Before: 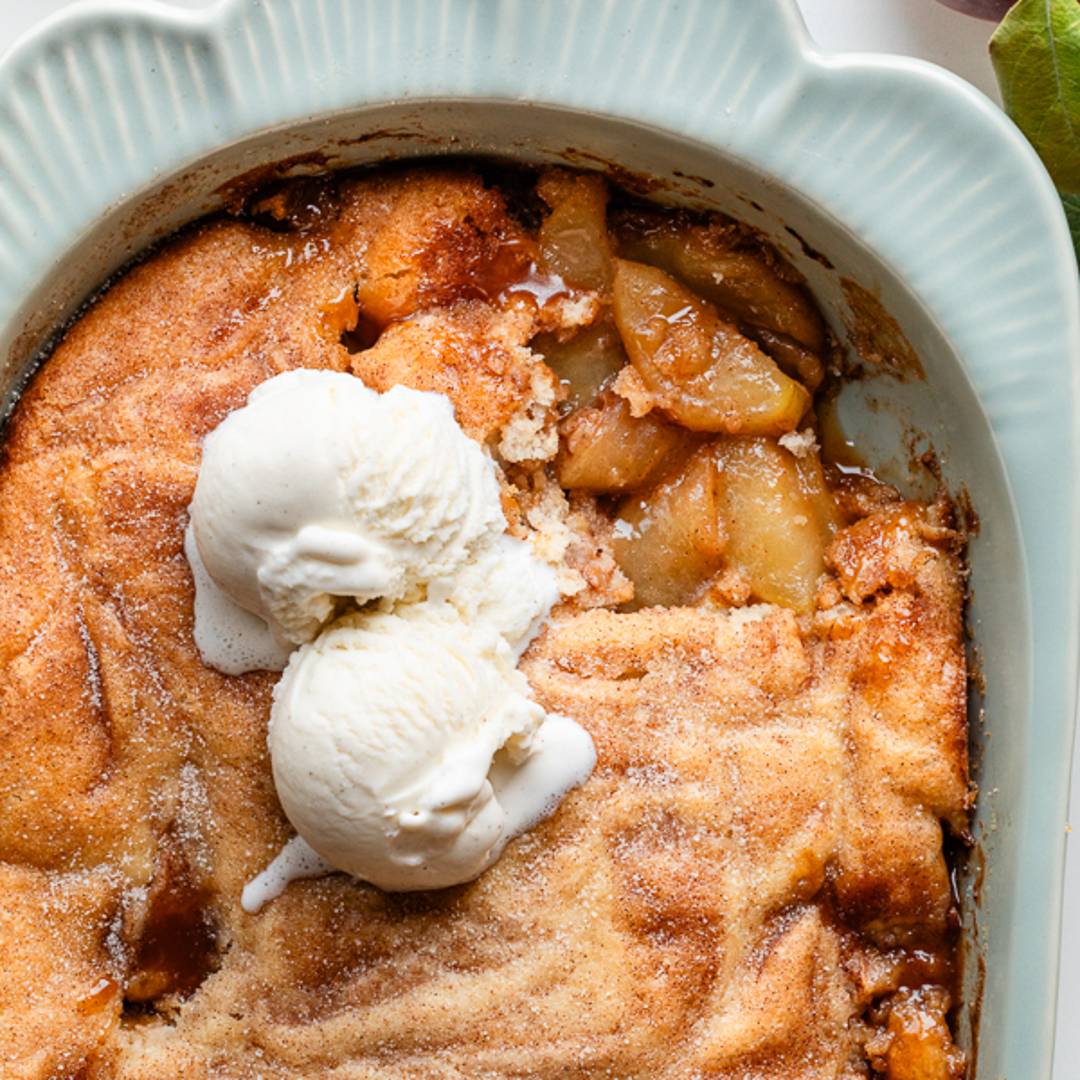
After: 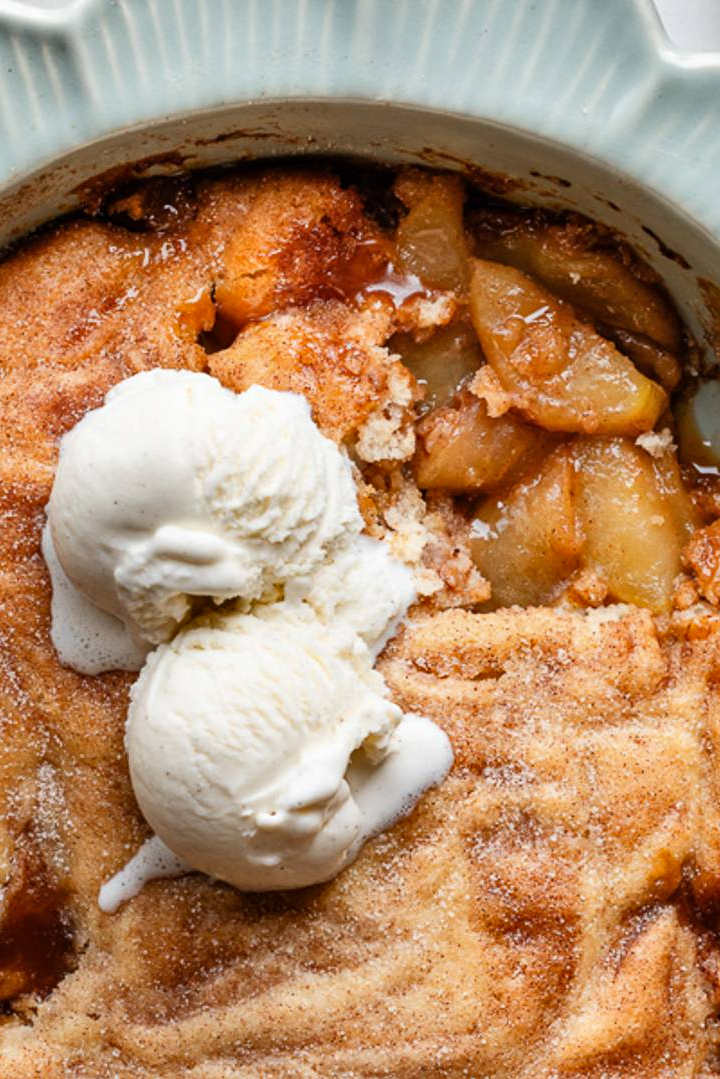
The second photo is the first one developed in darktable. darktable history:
shadows and highlights: soften with gaussian
crop and rotate: left 13.339%, right 19.962%
